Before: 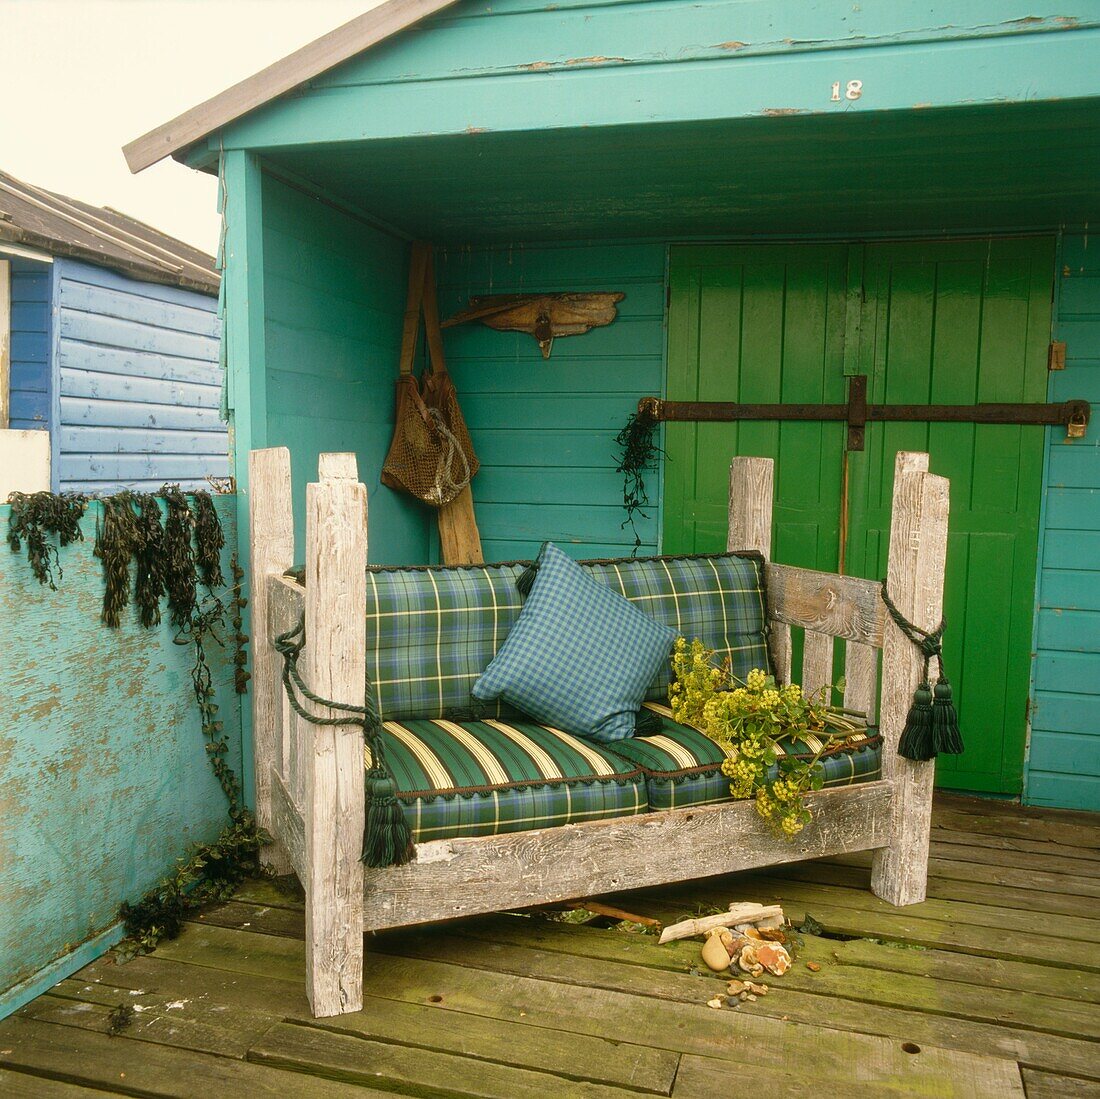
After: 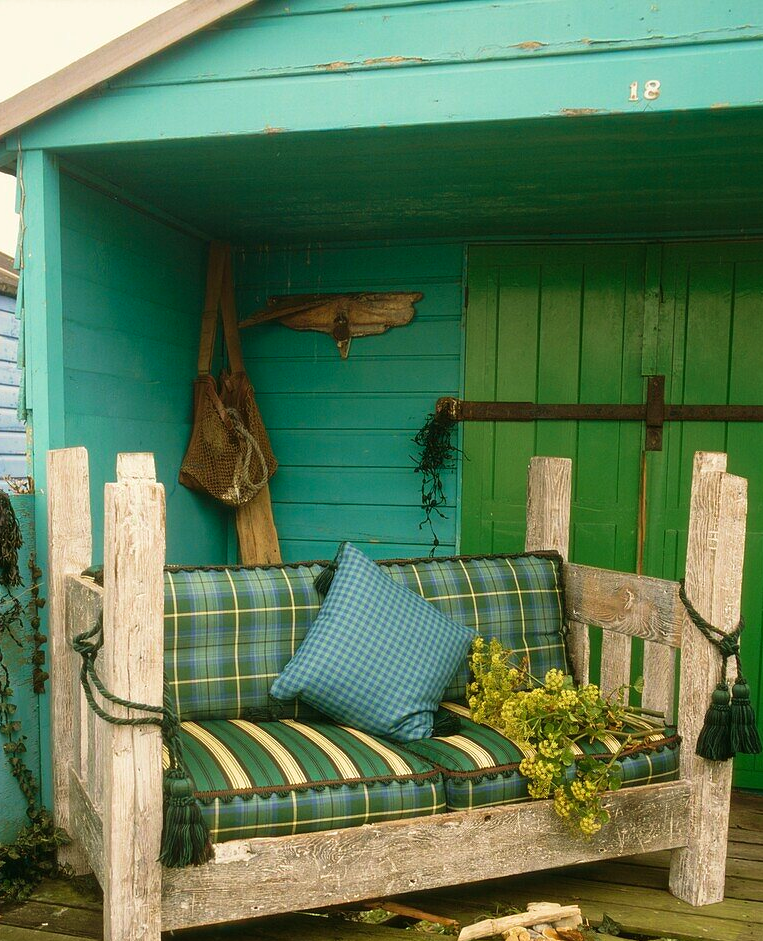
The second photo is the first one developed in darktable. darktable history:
crop: left 18.447%, right 12.13%, bottom 14.288%
velvia: on, module defaults
